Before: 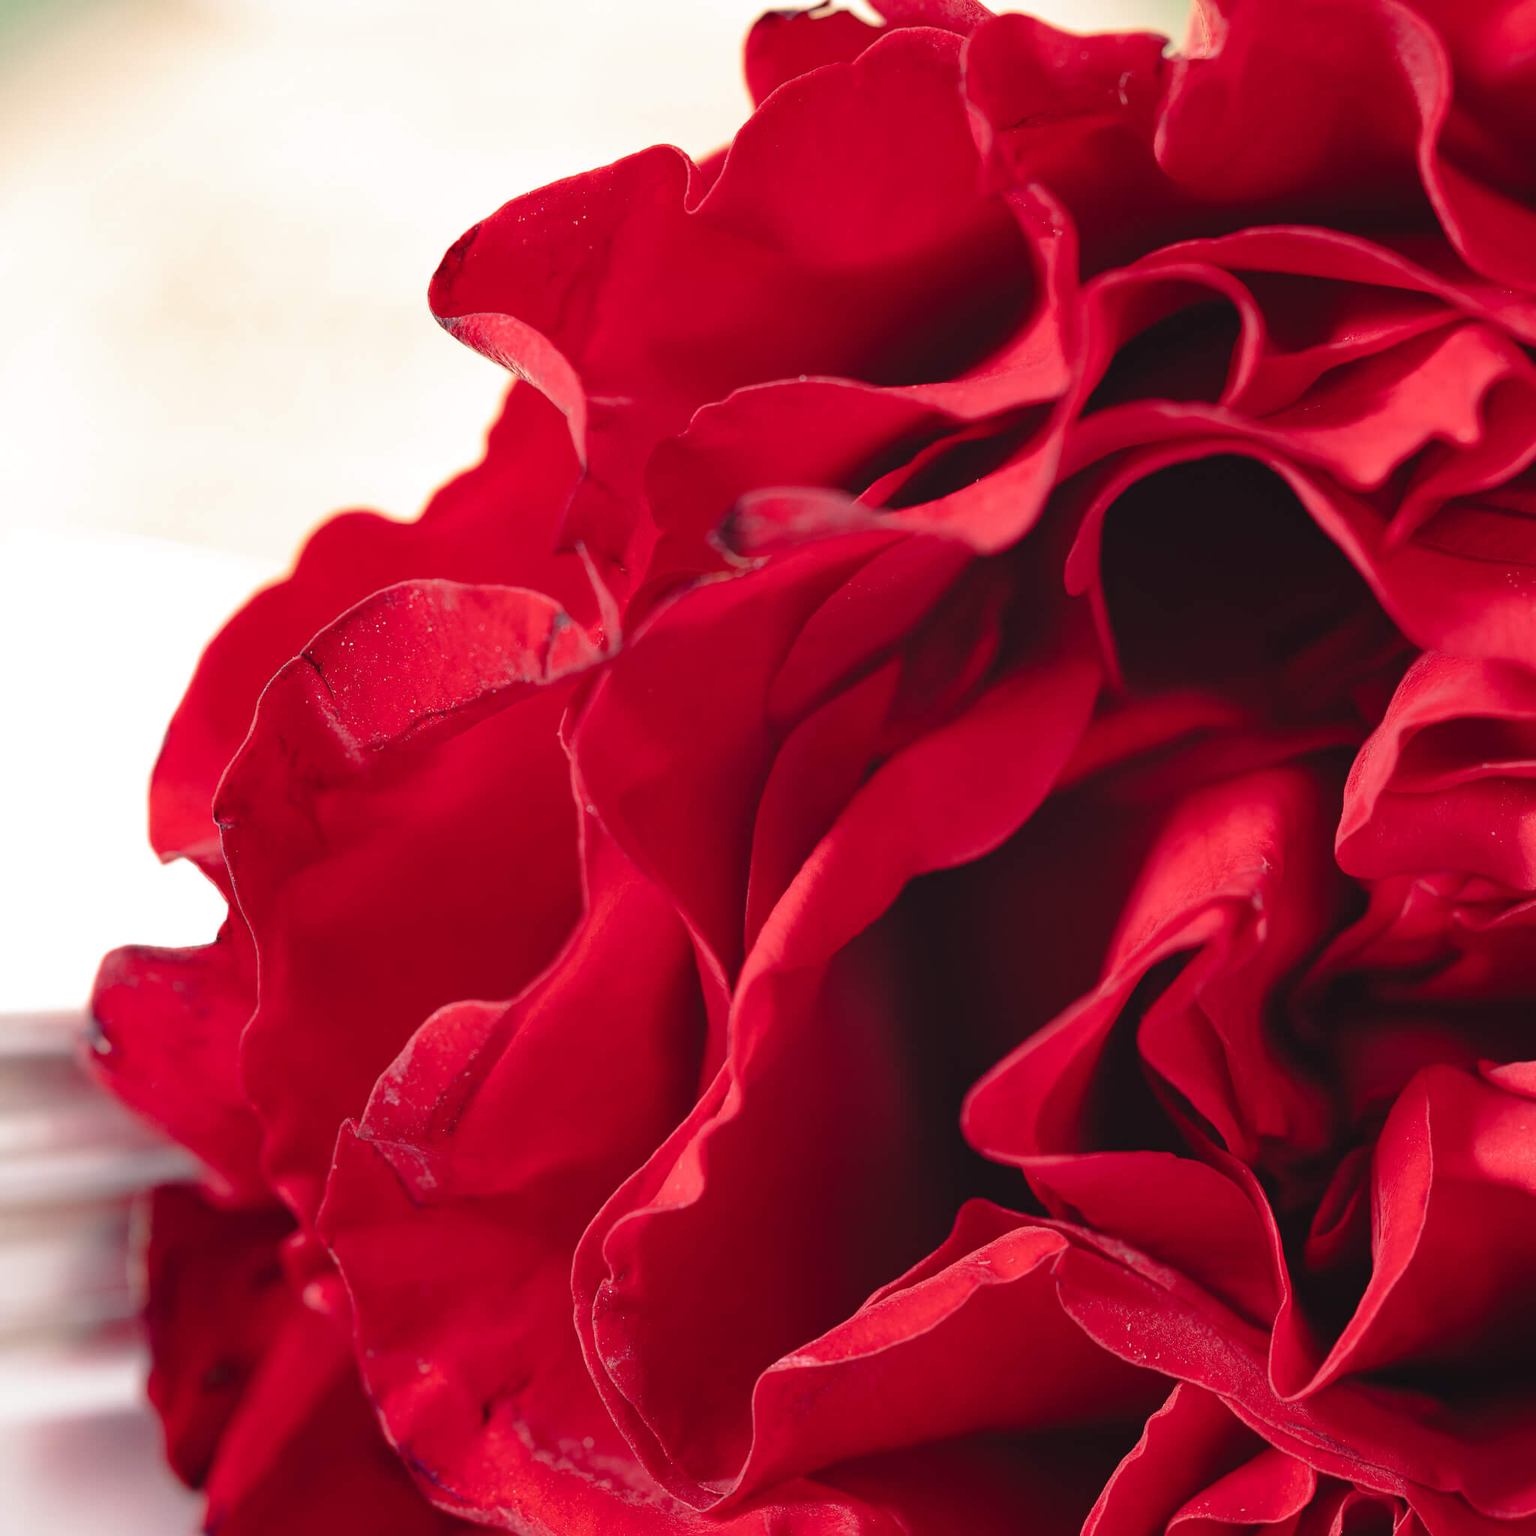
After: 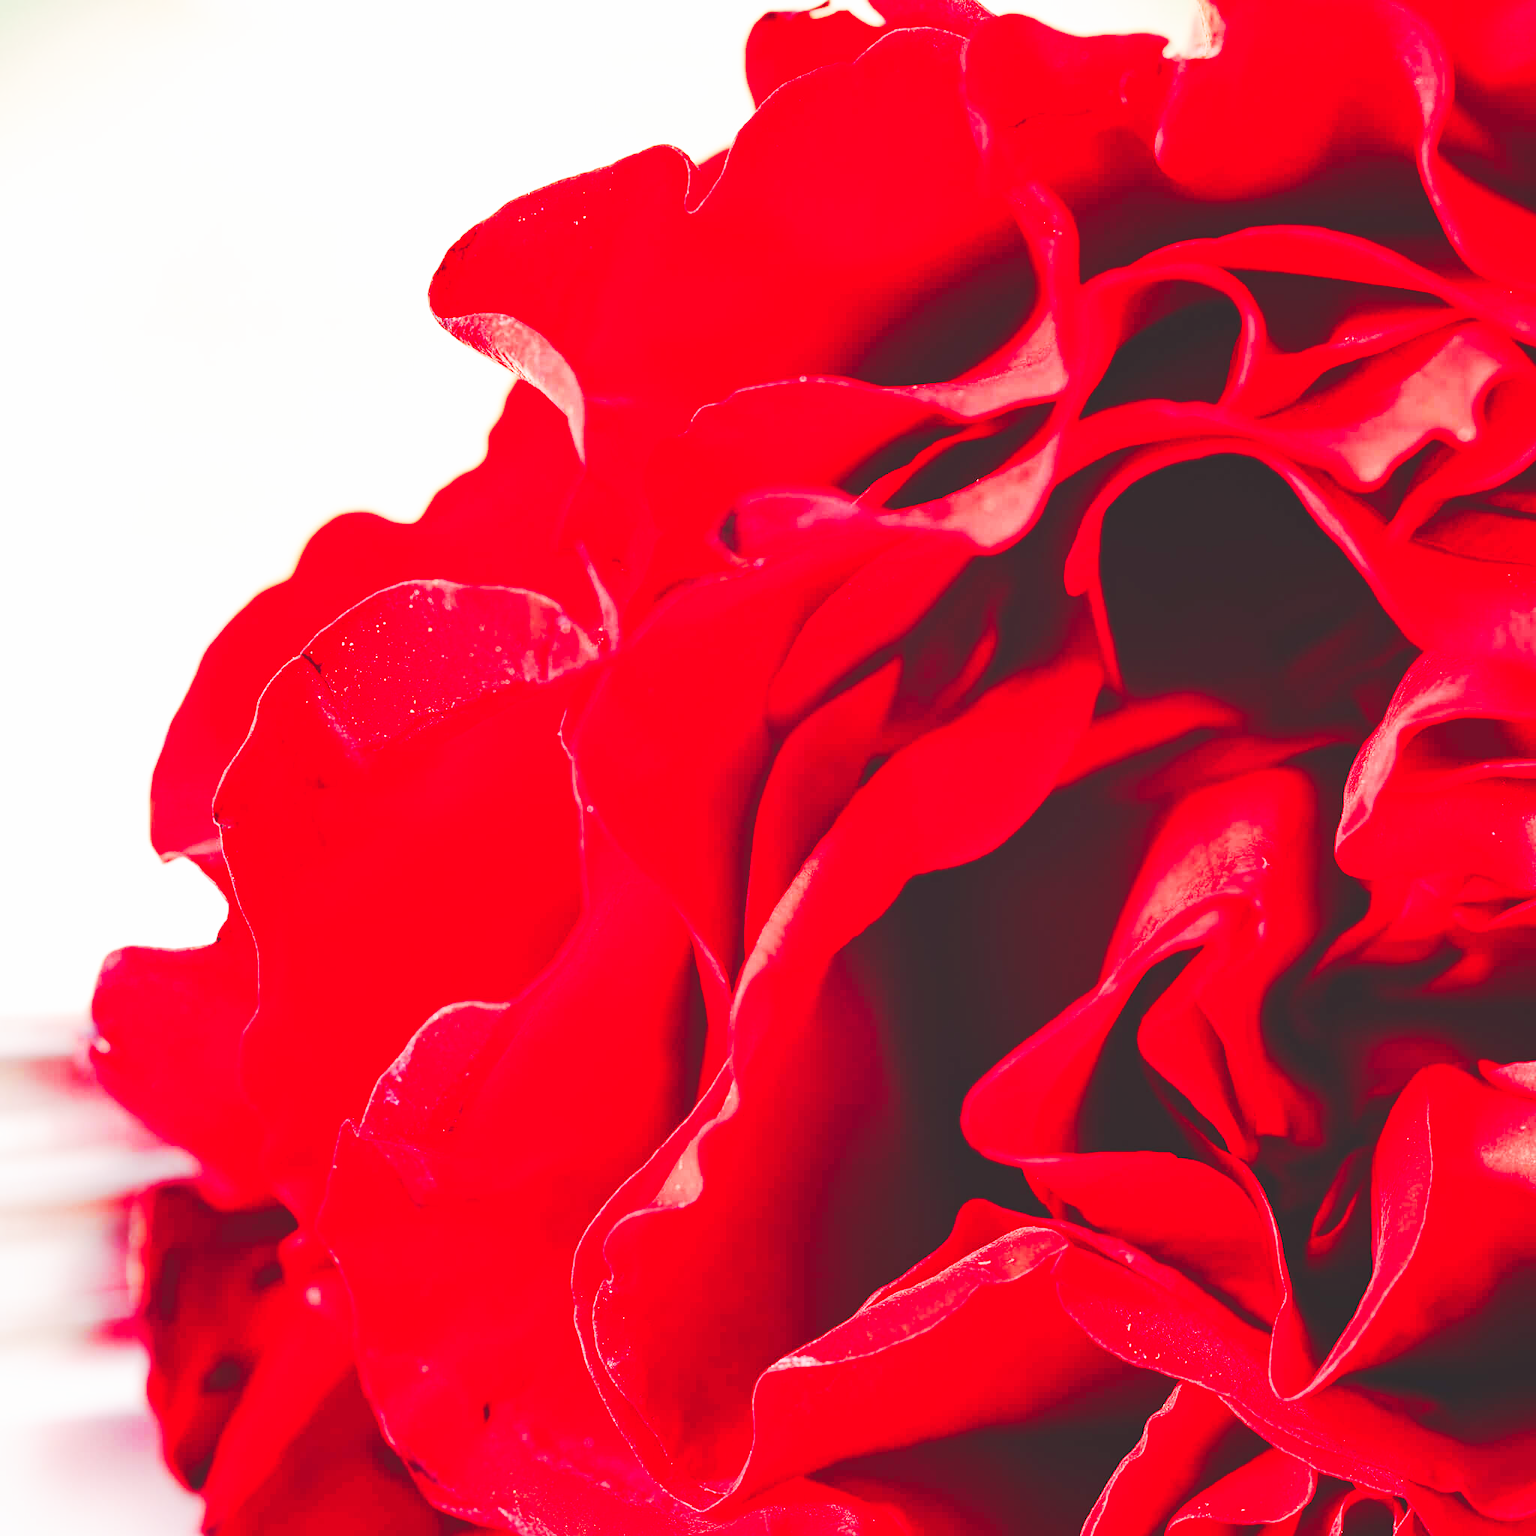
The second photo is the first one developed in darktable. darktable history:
color balance rgb: shadows lift › chroma 1%, shadows lift › hue 113°, highlights gain › chroma 0.2%, highlights gain › hue 333°, perceptual saturation grading › global saturation 20%, perceptual saturation grading › highlights -50%, perceptual saturation grading › shadows 25%, contrast -20%
base curve: curves: ch0 [(0, 0.015) (0.085, 0.116) (0.134, 0.298) (0.19, 0.545) (0.296, 0.764) (0.599, 0.982) (1, 1)], preserve colors none
haze removal: compatibility mode true, adaptive false
